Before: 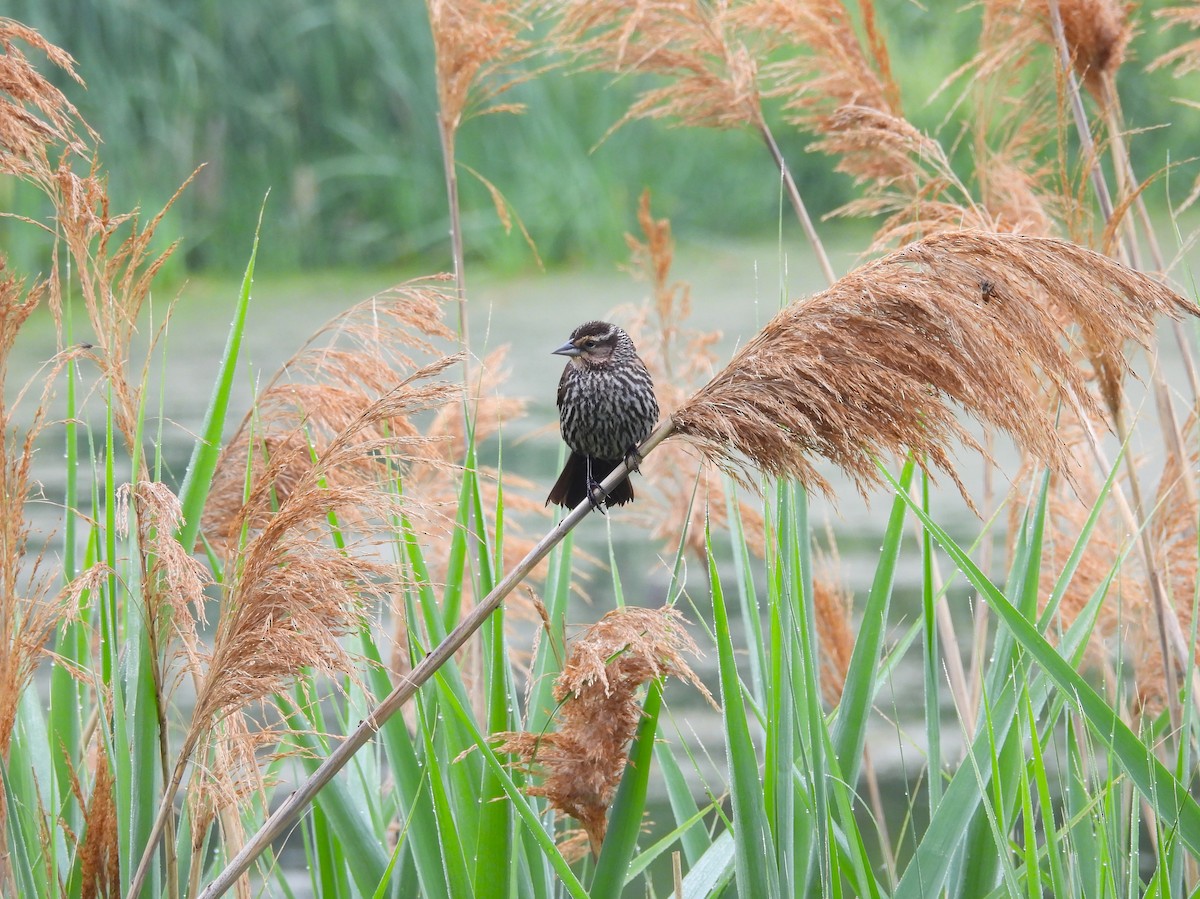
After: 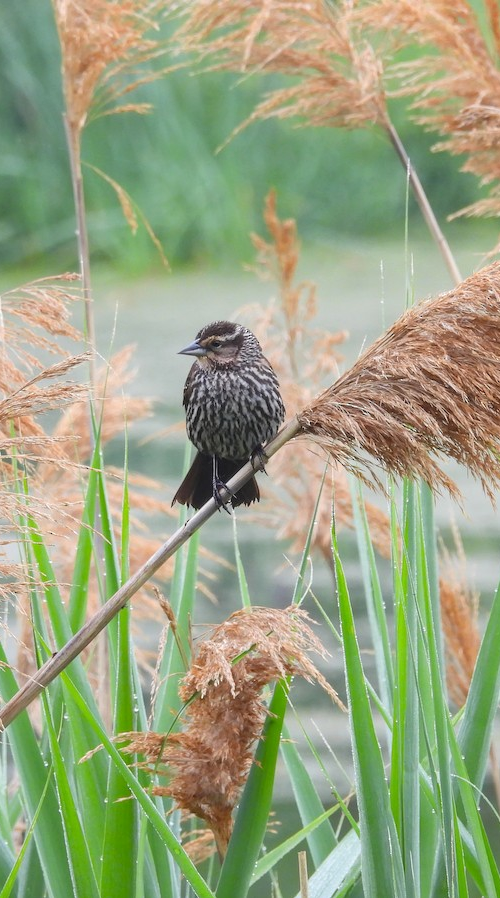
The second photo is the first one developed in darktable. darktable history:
local contrast: detail 110%
crop: left 31.229%, right 27.105%
